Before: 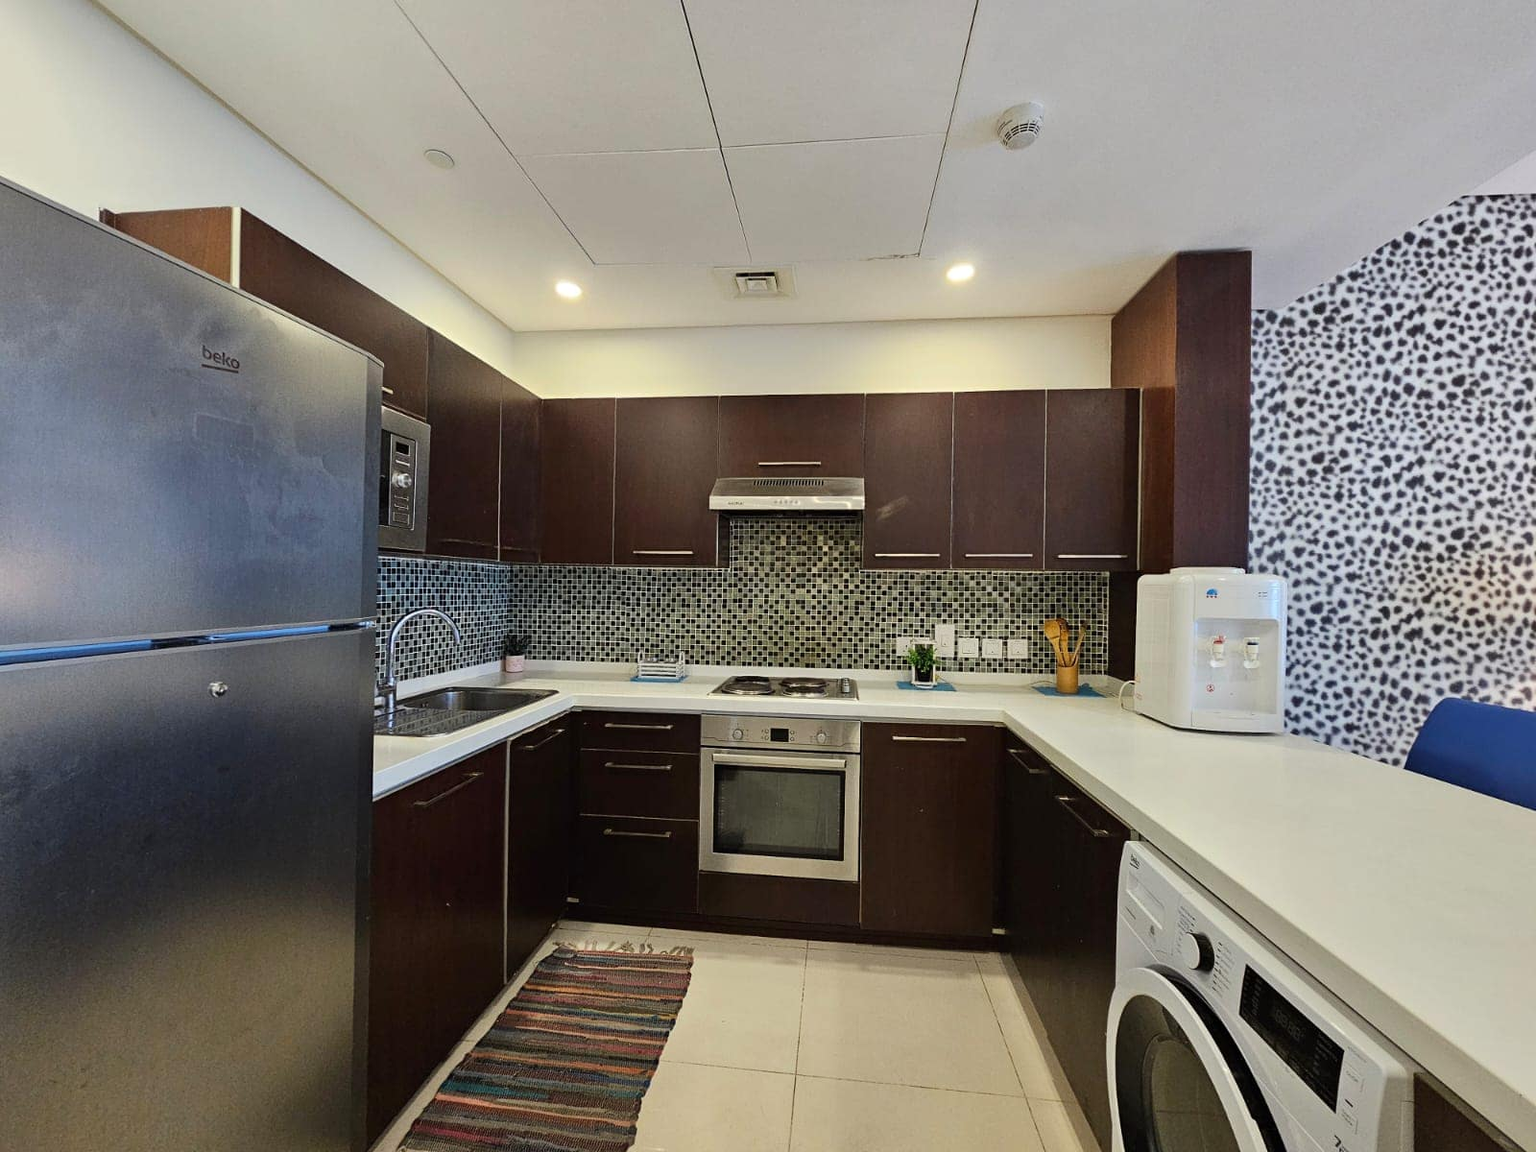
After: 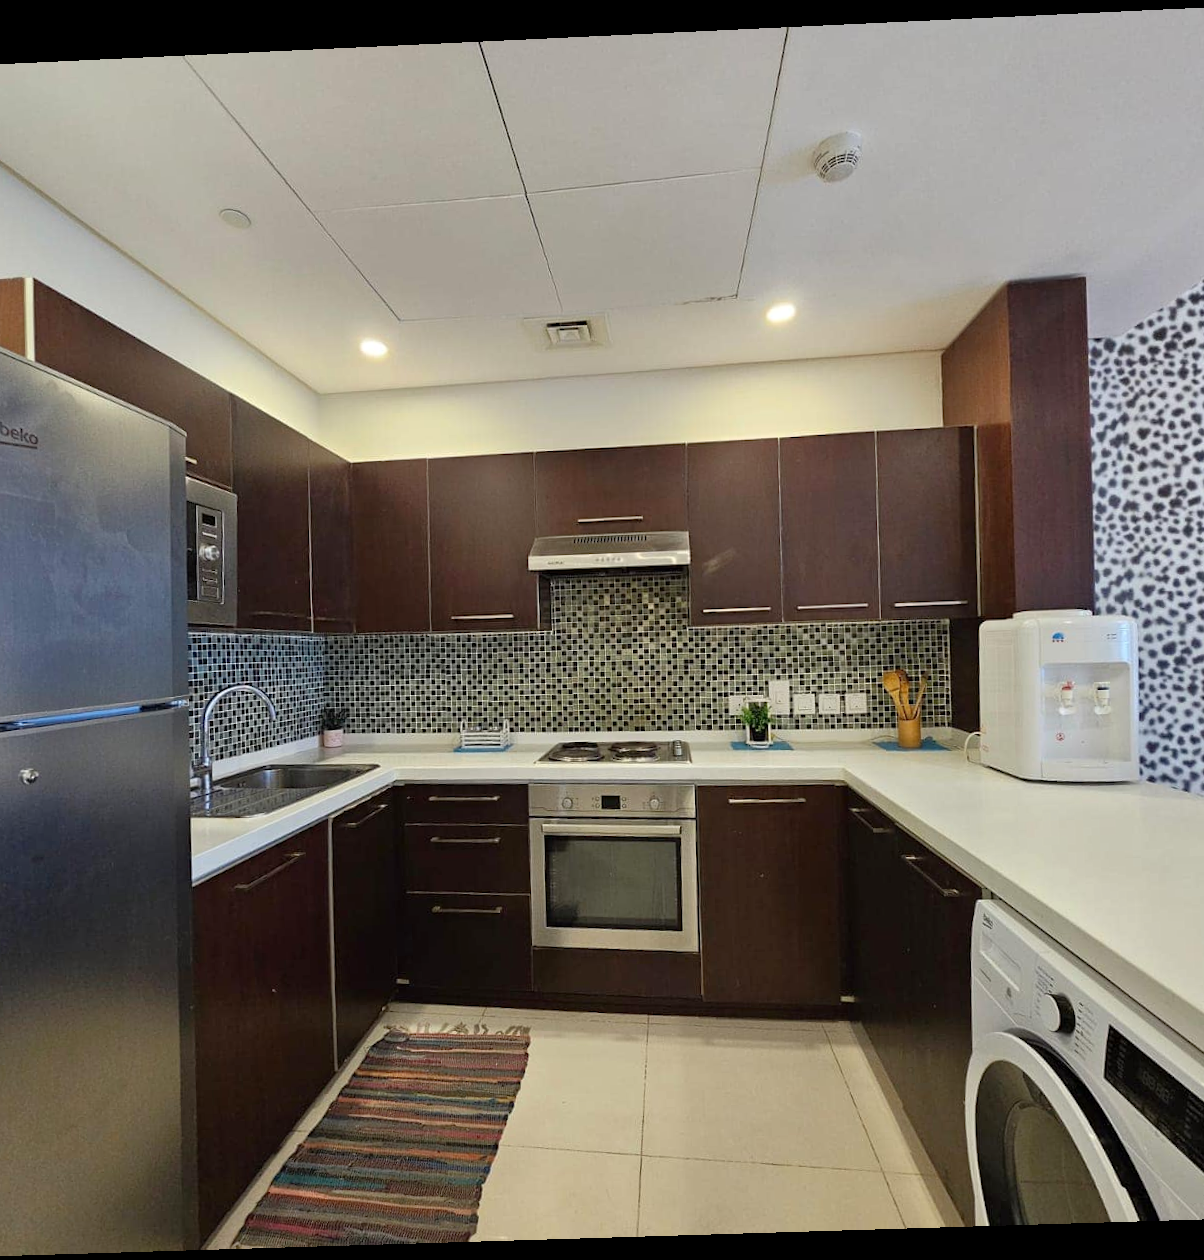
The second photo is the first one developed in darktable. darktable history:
rgb curve: curves: ch0 [(0, 0) (0.053, 0.068) (0.122, 0.128) (1, 1)]
rotate and perspective: rotation -2.22°, lens shift (horizontal) -0.022, automatic cropping off
crop: left 13.443%, right 13.31%
exposure: compensate highlight preservation false
